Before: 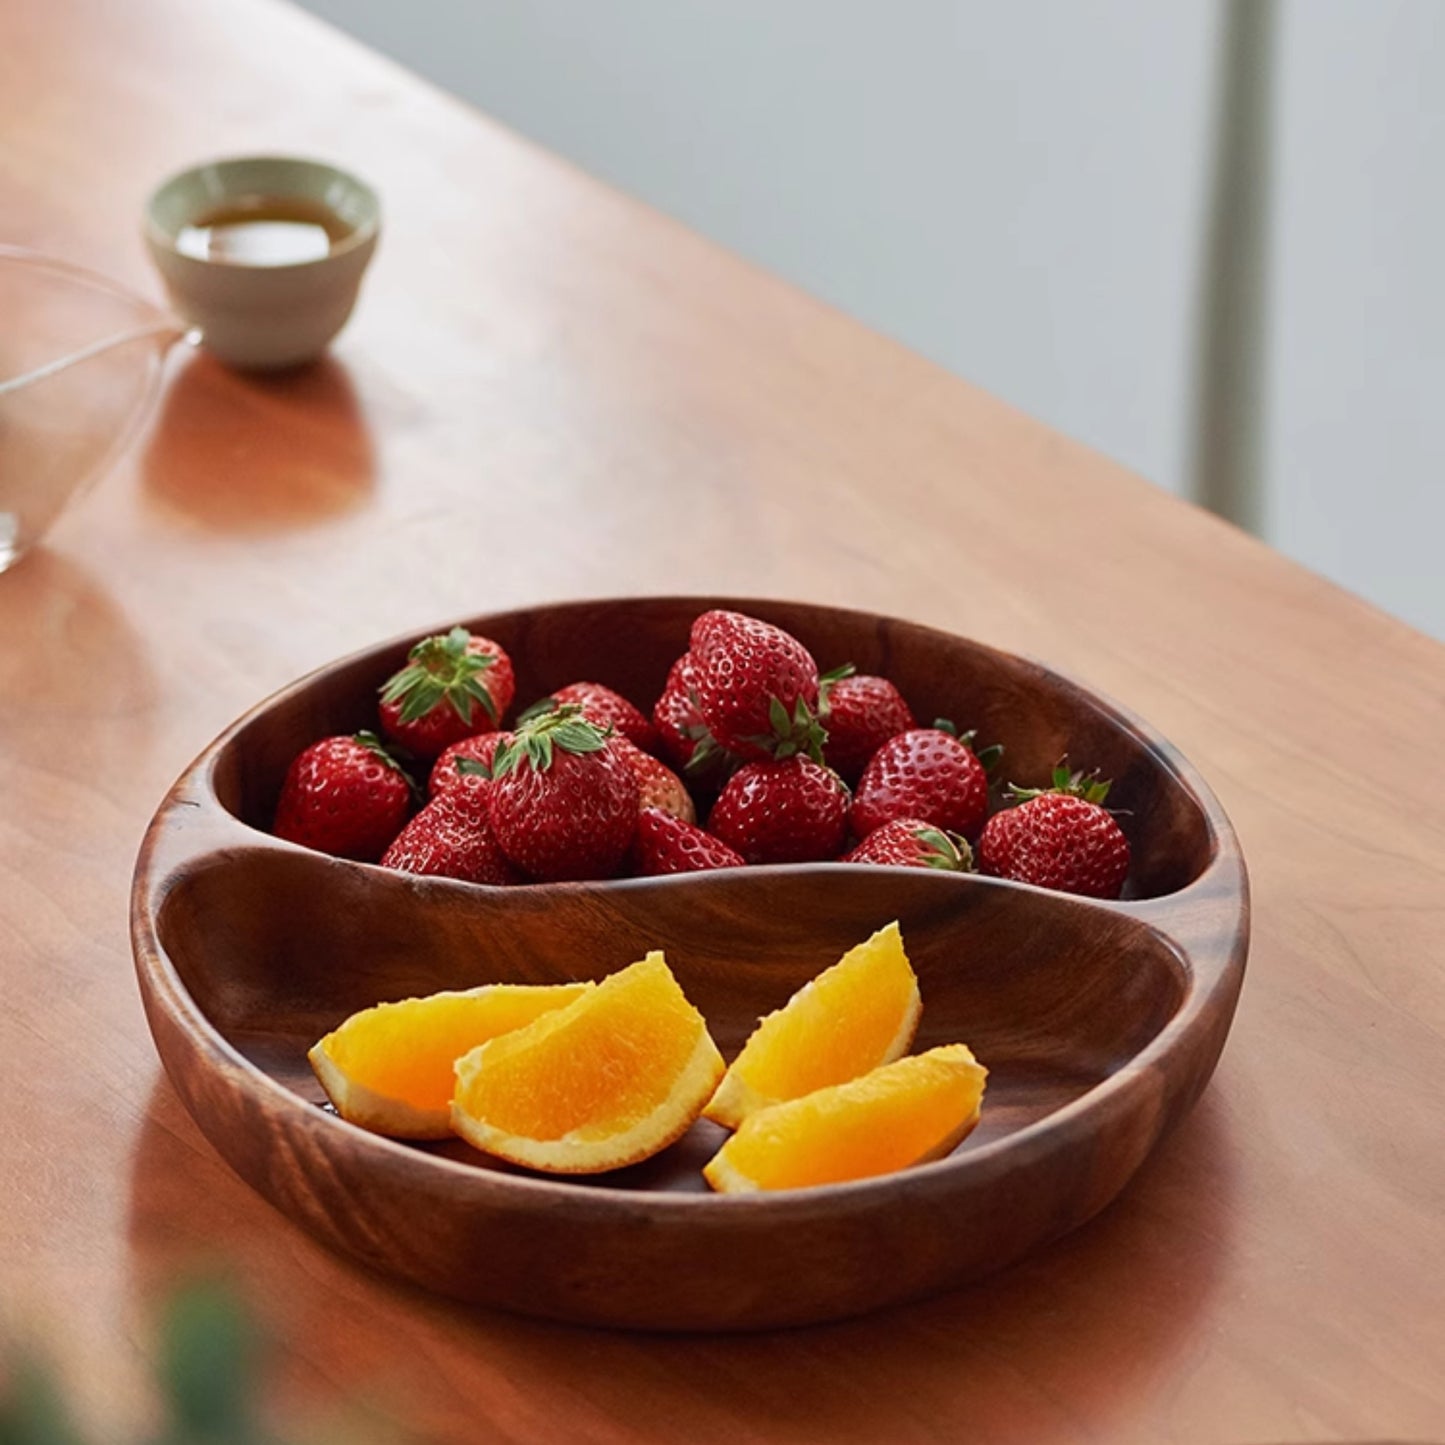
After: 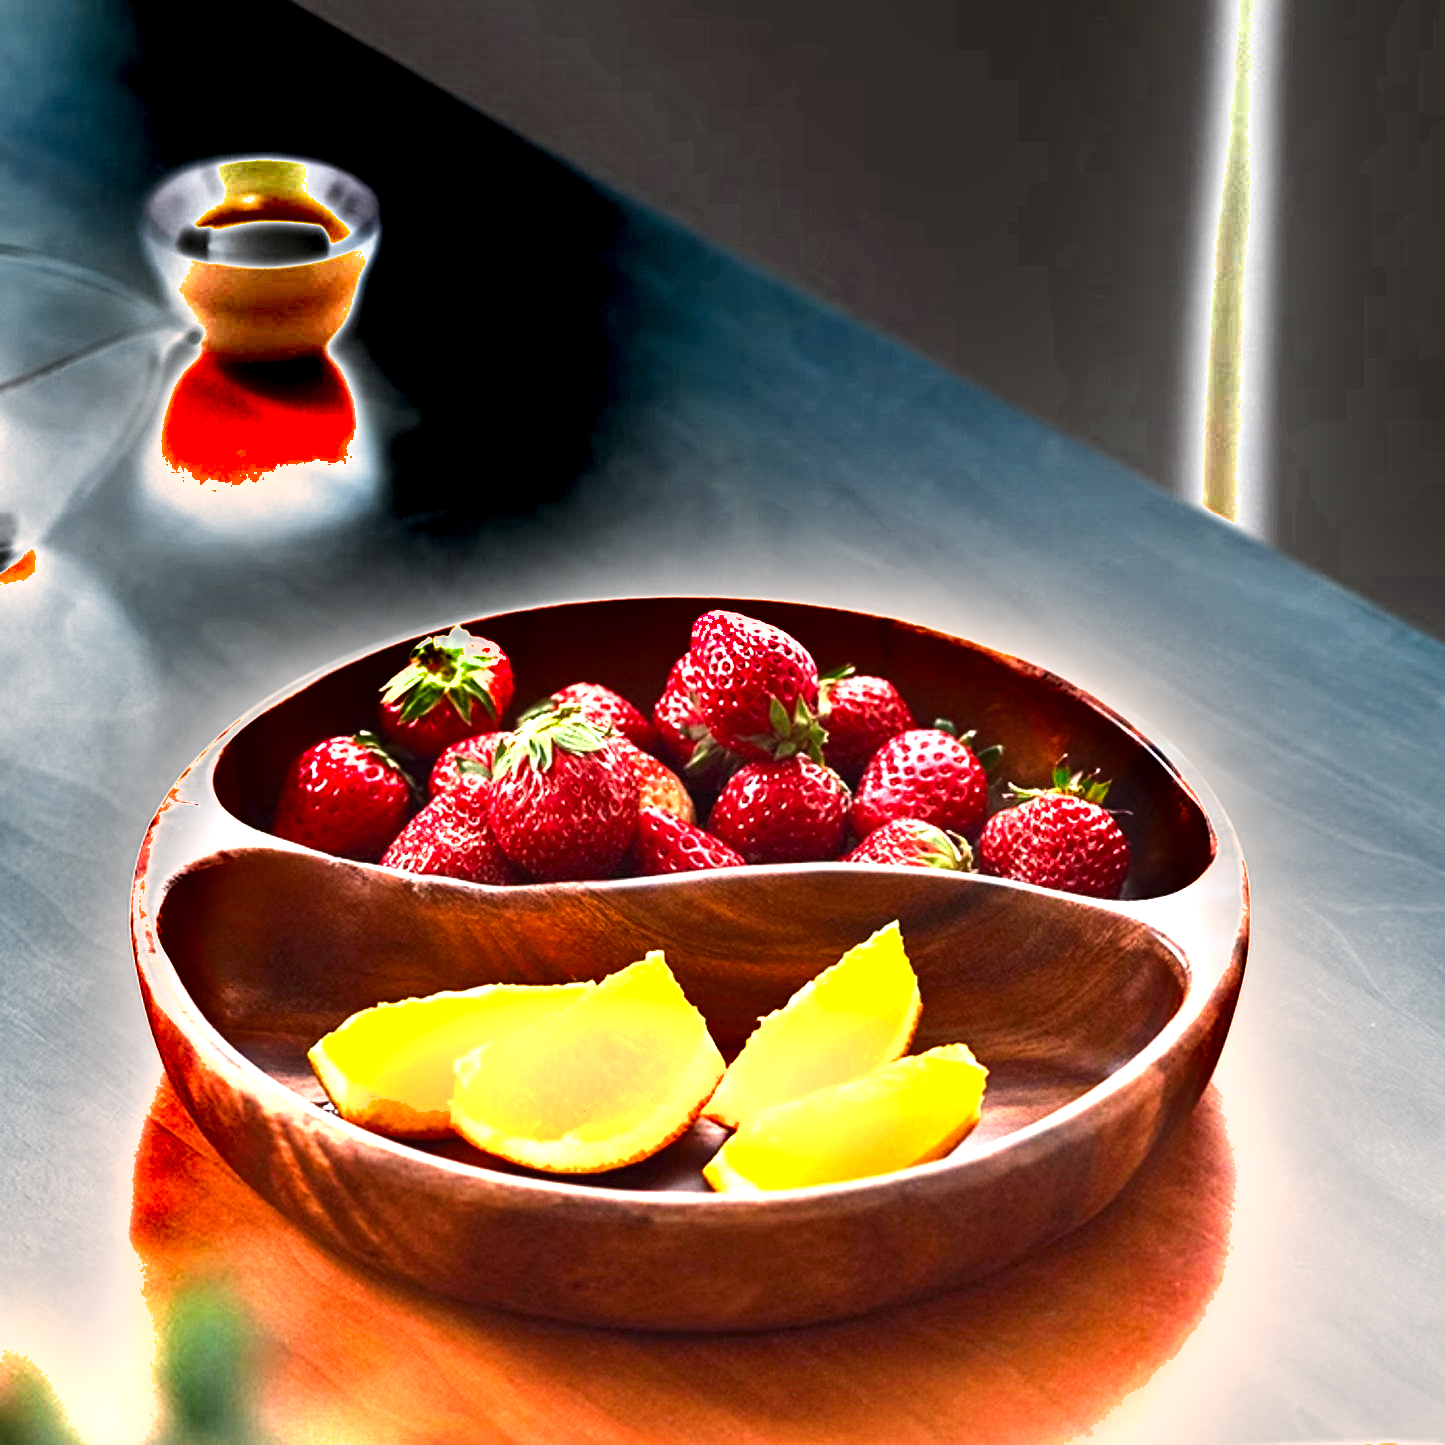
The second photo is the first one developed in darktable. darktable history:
color balance rgb: perceptual saturation grading › global saturation 9.601%, perceptual brilliance grading › highlights 19.25%, perceptual brilliance grading › mid-tones 20.941%, perceptual brilliance grading › shadows -20.514%
exposure: black level correction 0, exposure 1.744 EV, compensate highlight preservation false
shadows and highlights: soften with gaussian
